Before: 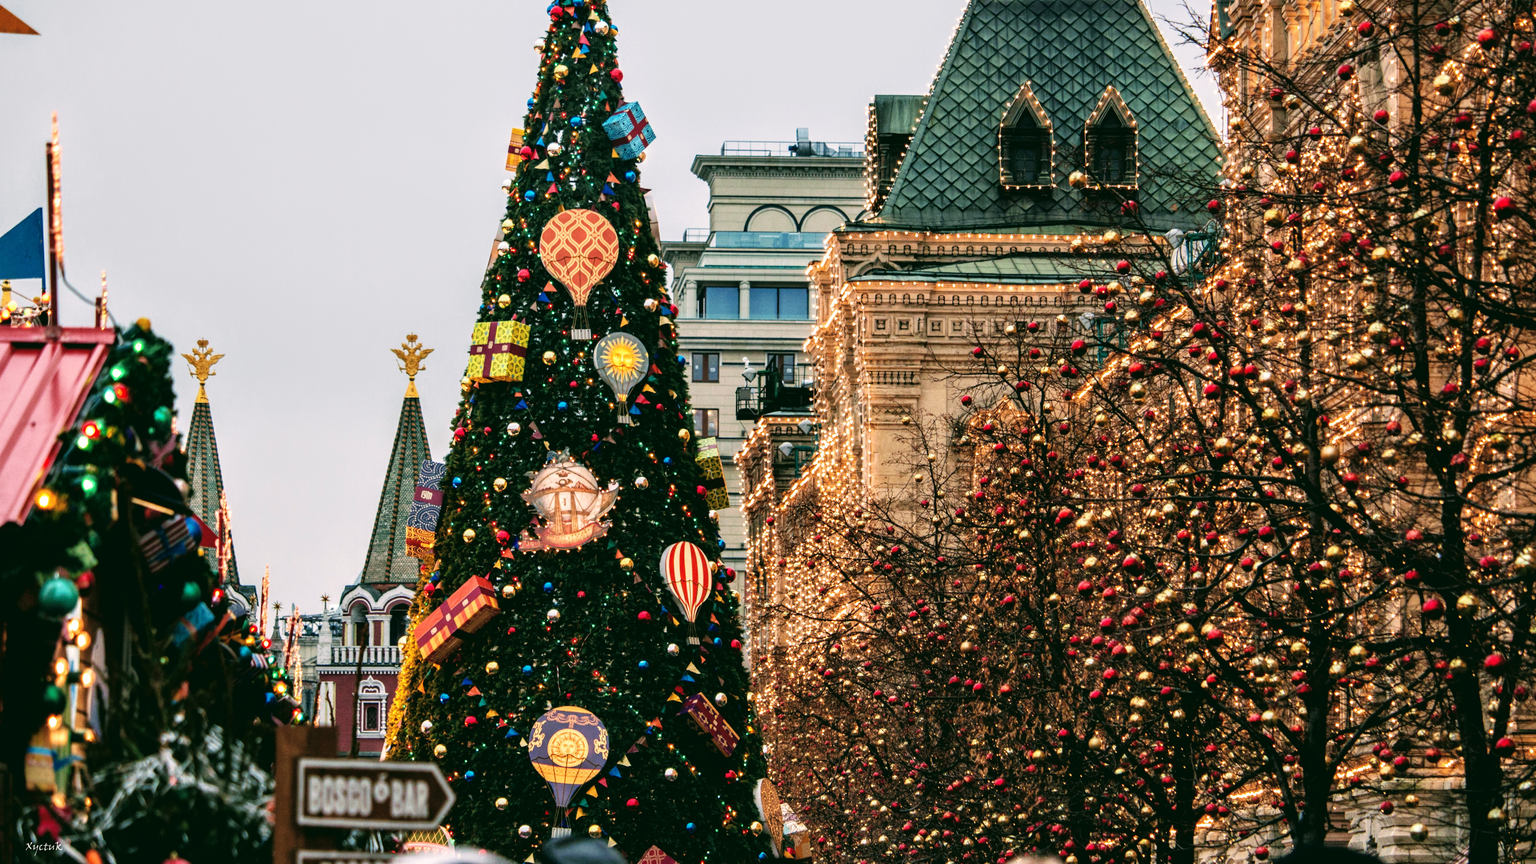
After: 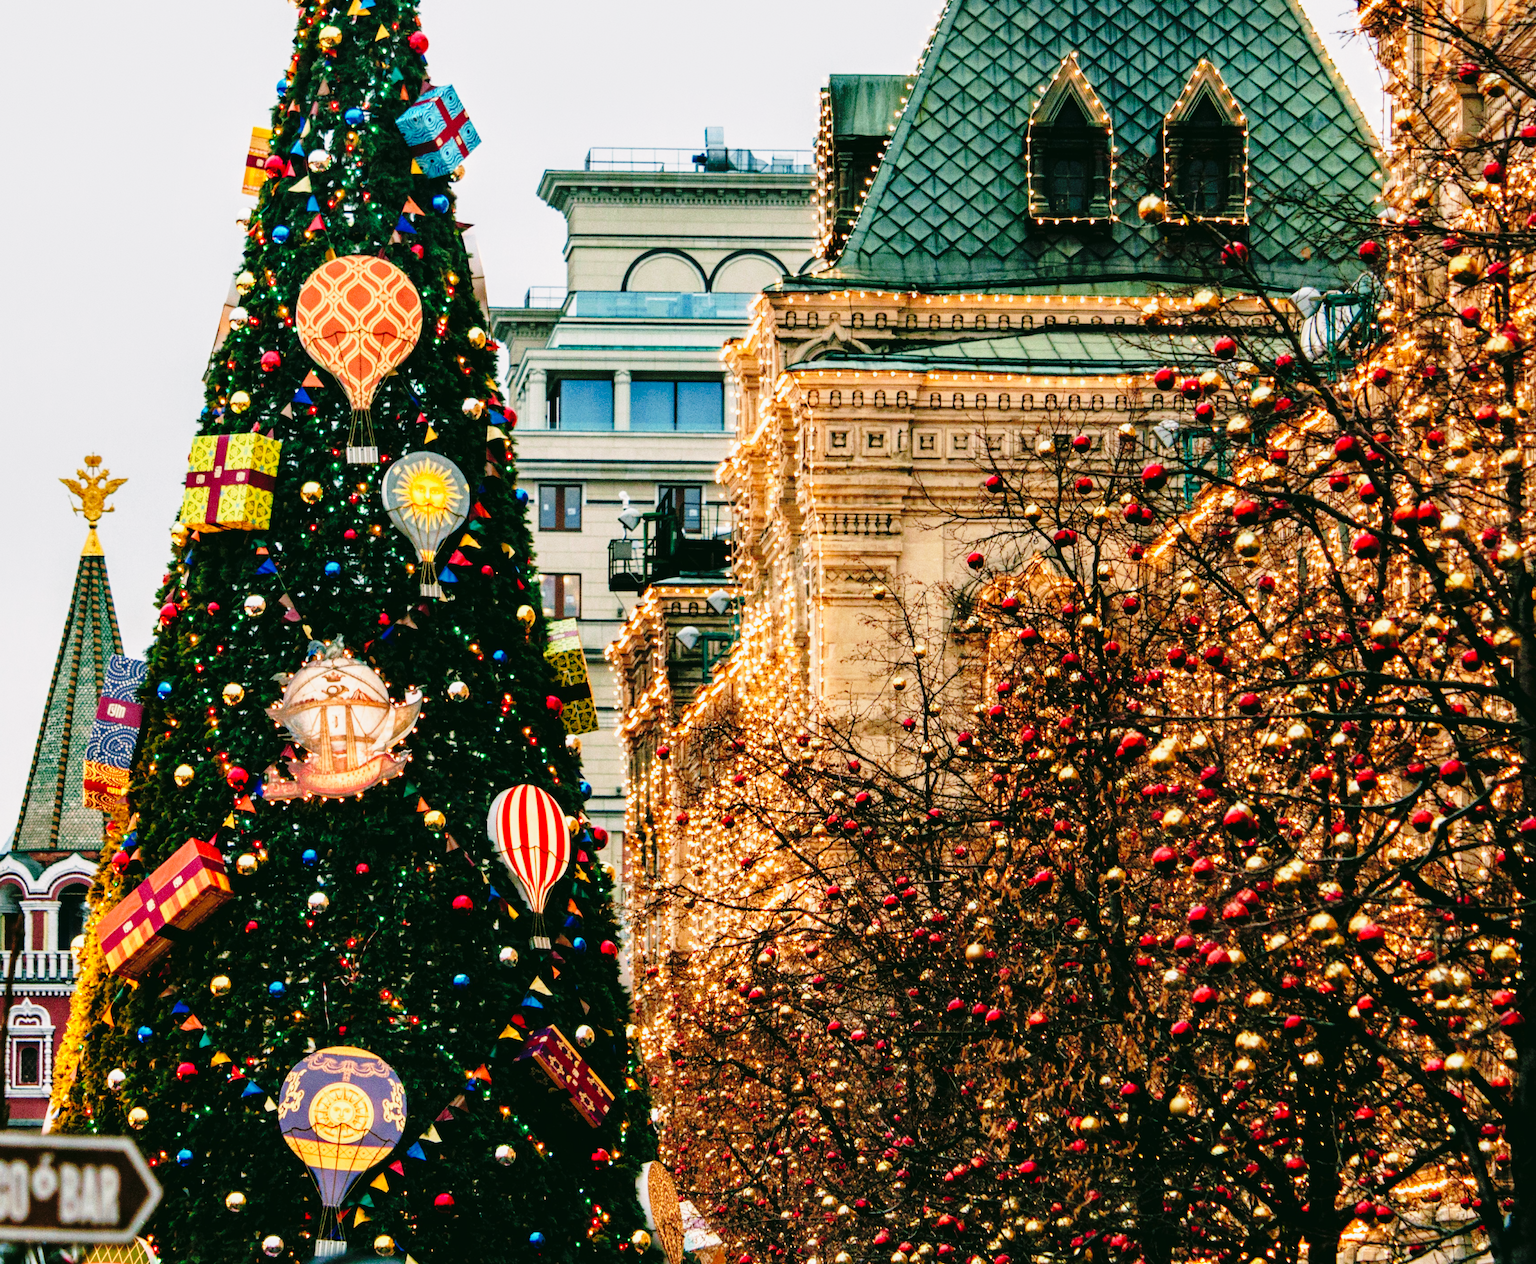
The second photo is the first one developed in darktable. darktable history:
base curve: curves: ch0 [(0, 0) (0.04, 0.03) (0.133, 0.232) (0.448, 0.748) (0.843, 0.968) (1, 1)], preserve colors none
crop and rotate: left 23.04%, top 5.645%, right 14.099%, bottom 2.364%
tone equalizer: -8 EV 0.274 EV, -7 EV 0.424 EV, -6 EV 0.423 EV, -5 EV 0.241 EV, -3 EV -0.261 EV, -2 EV -0.396 EV, -1 EV -0.415 EV, +0 EV -0.257 EV, edges refinement/feathering 500, mask exposure compensation -1.57 EV, preserve details no
